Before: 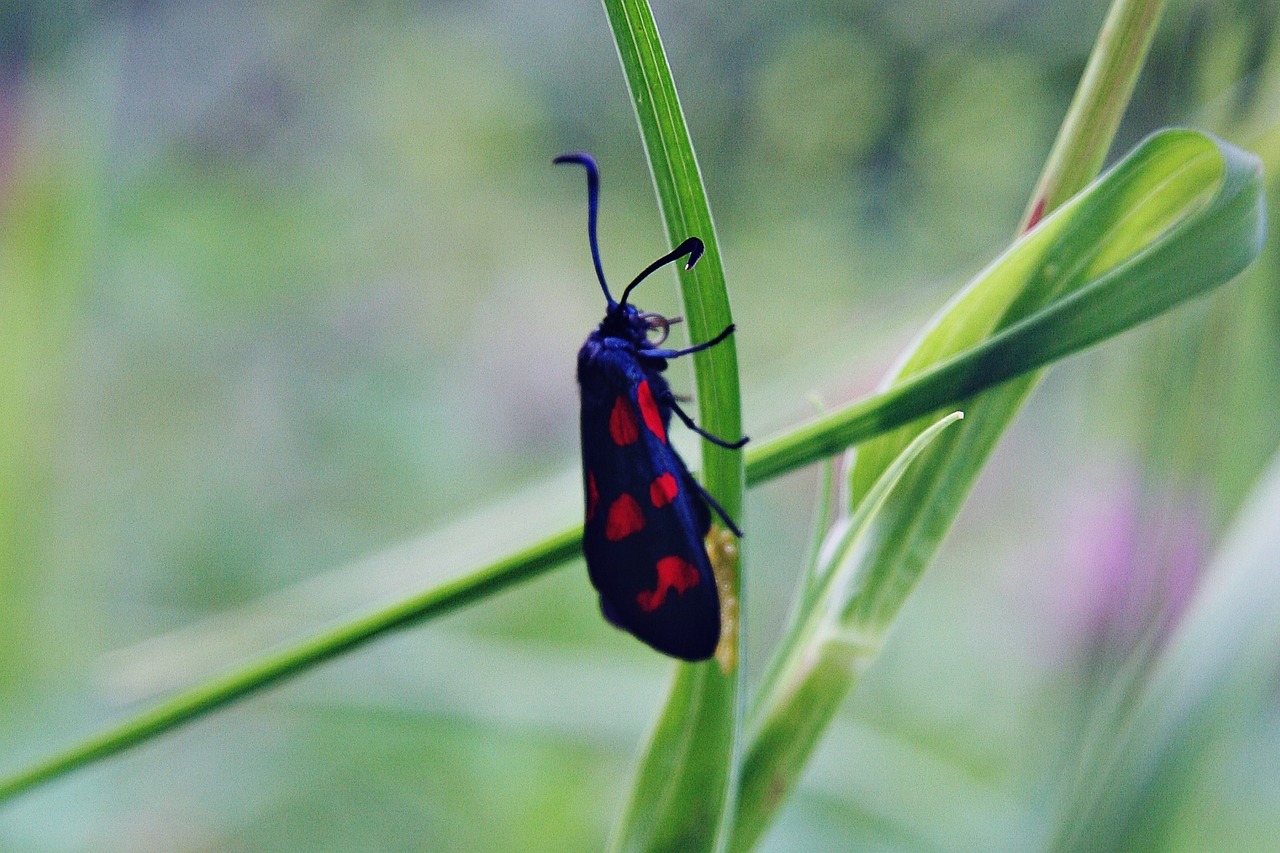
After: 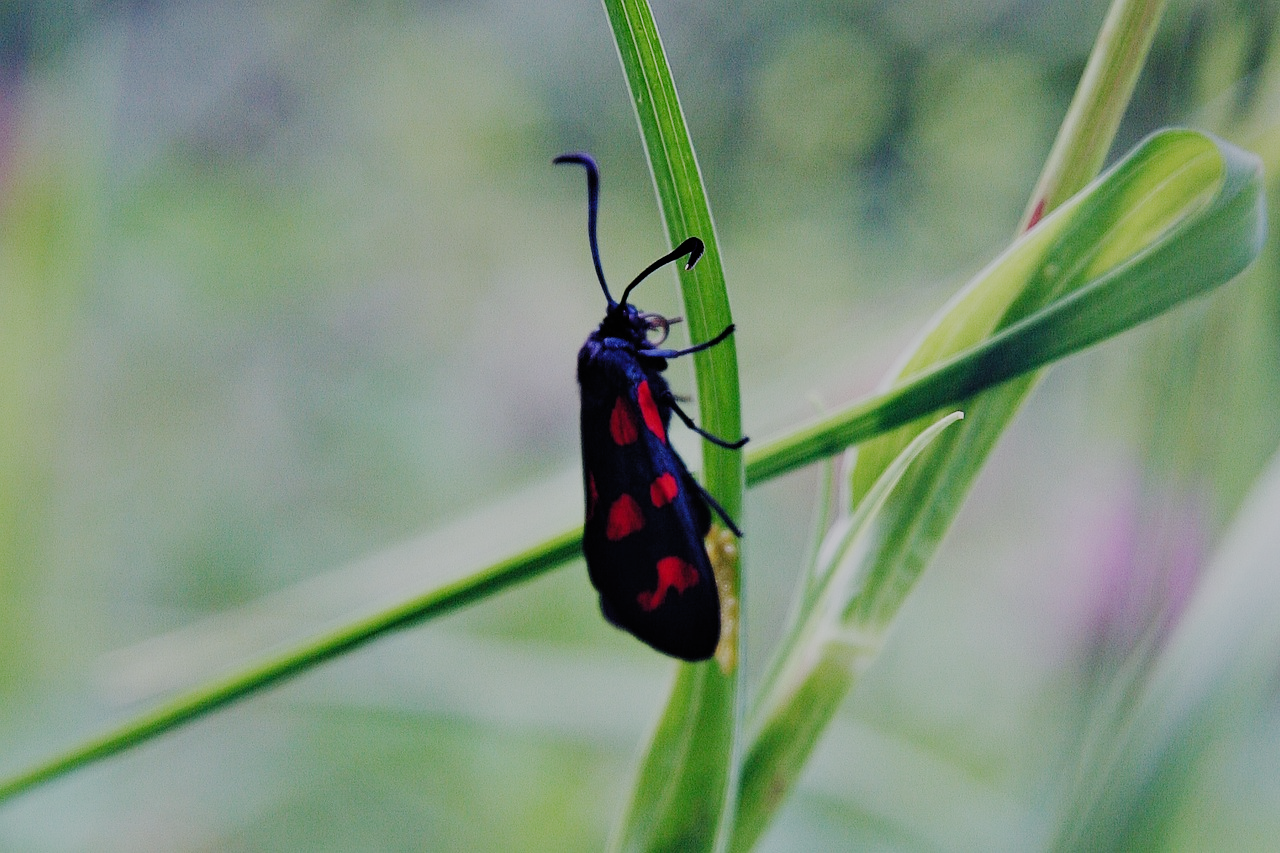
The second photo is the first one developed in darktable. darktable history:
filmic rgb: black relative exposure -7.65 EV, white relative exposure 4.56 EV, hardness 3.61, preserve chrominance no, color science v5 (2021), contrast in shadows safe, contrast in highlights safe
